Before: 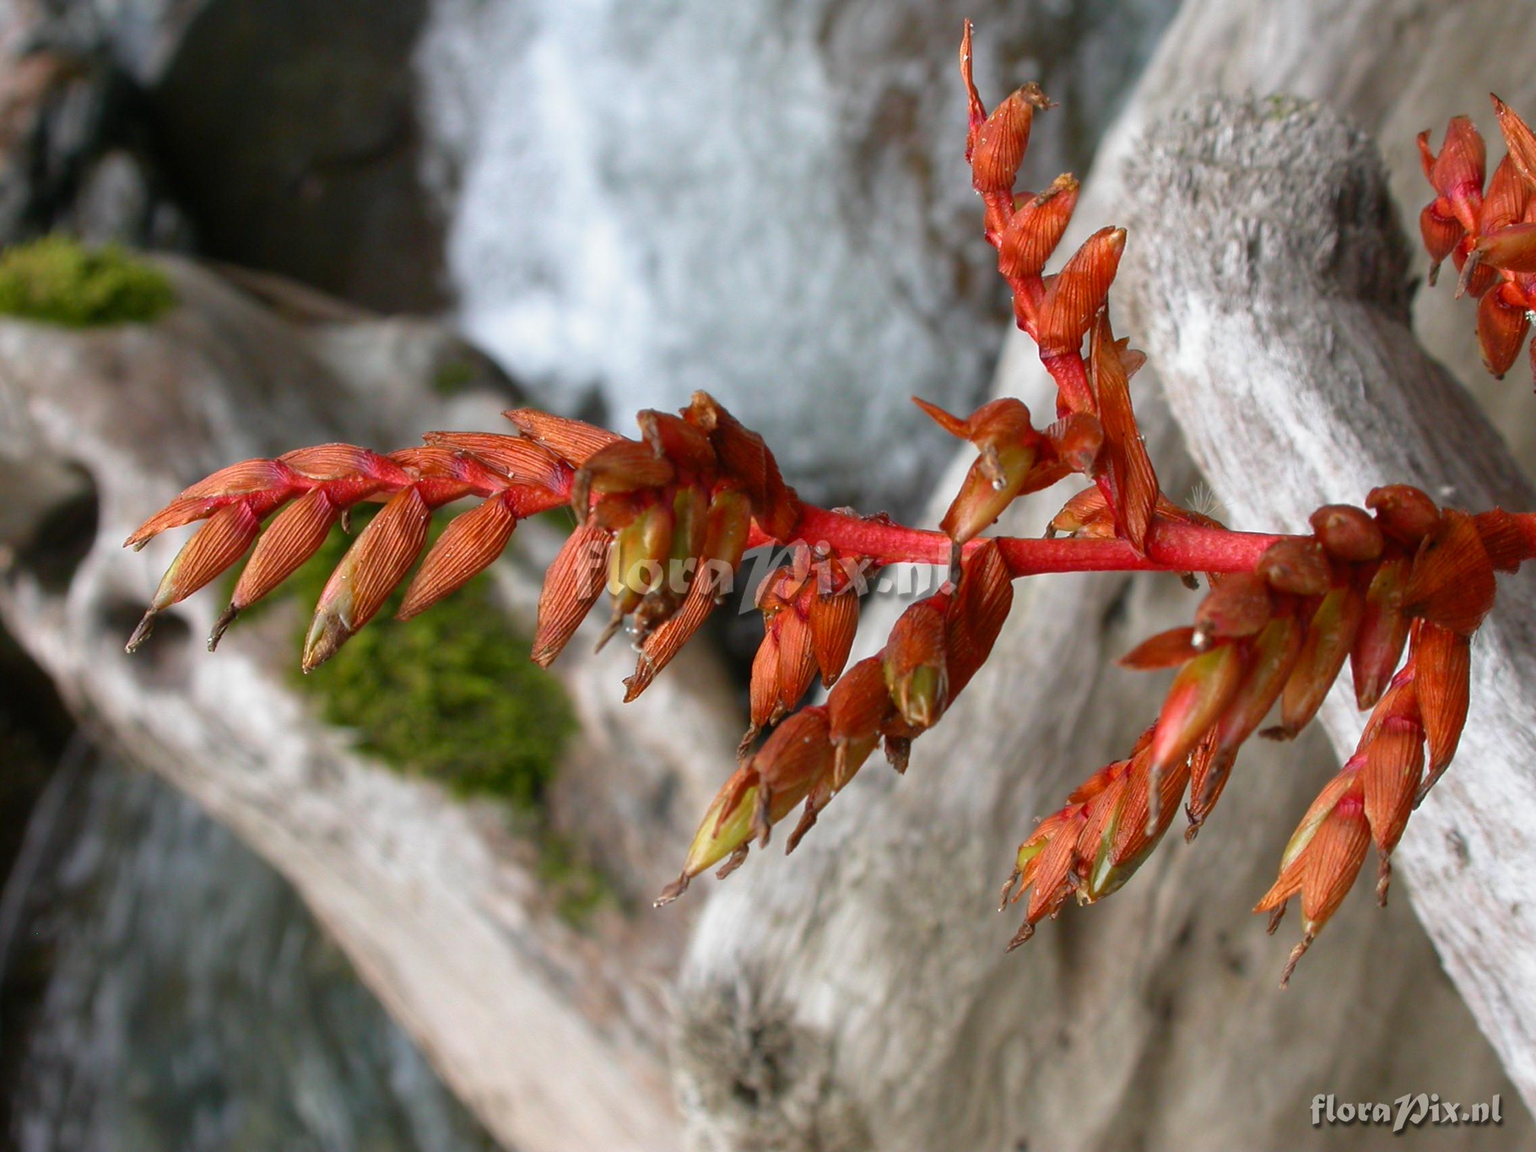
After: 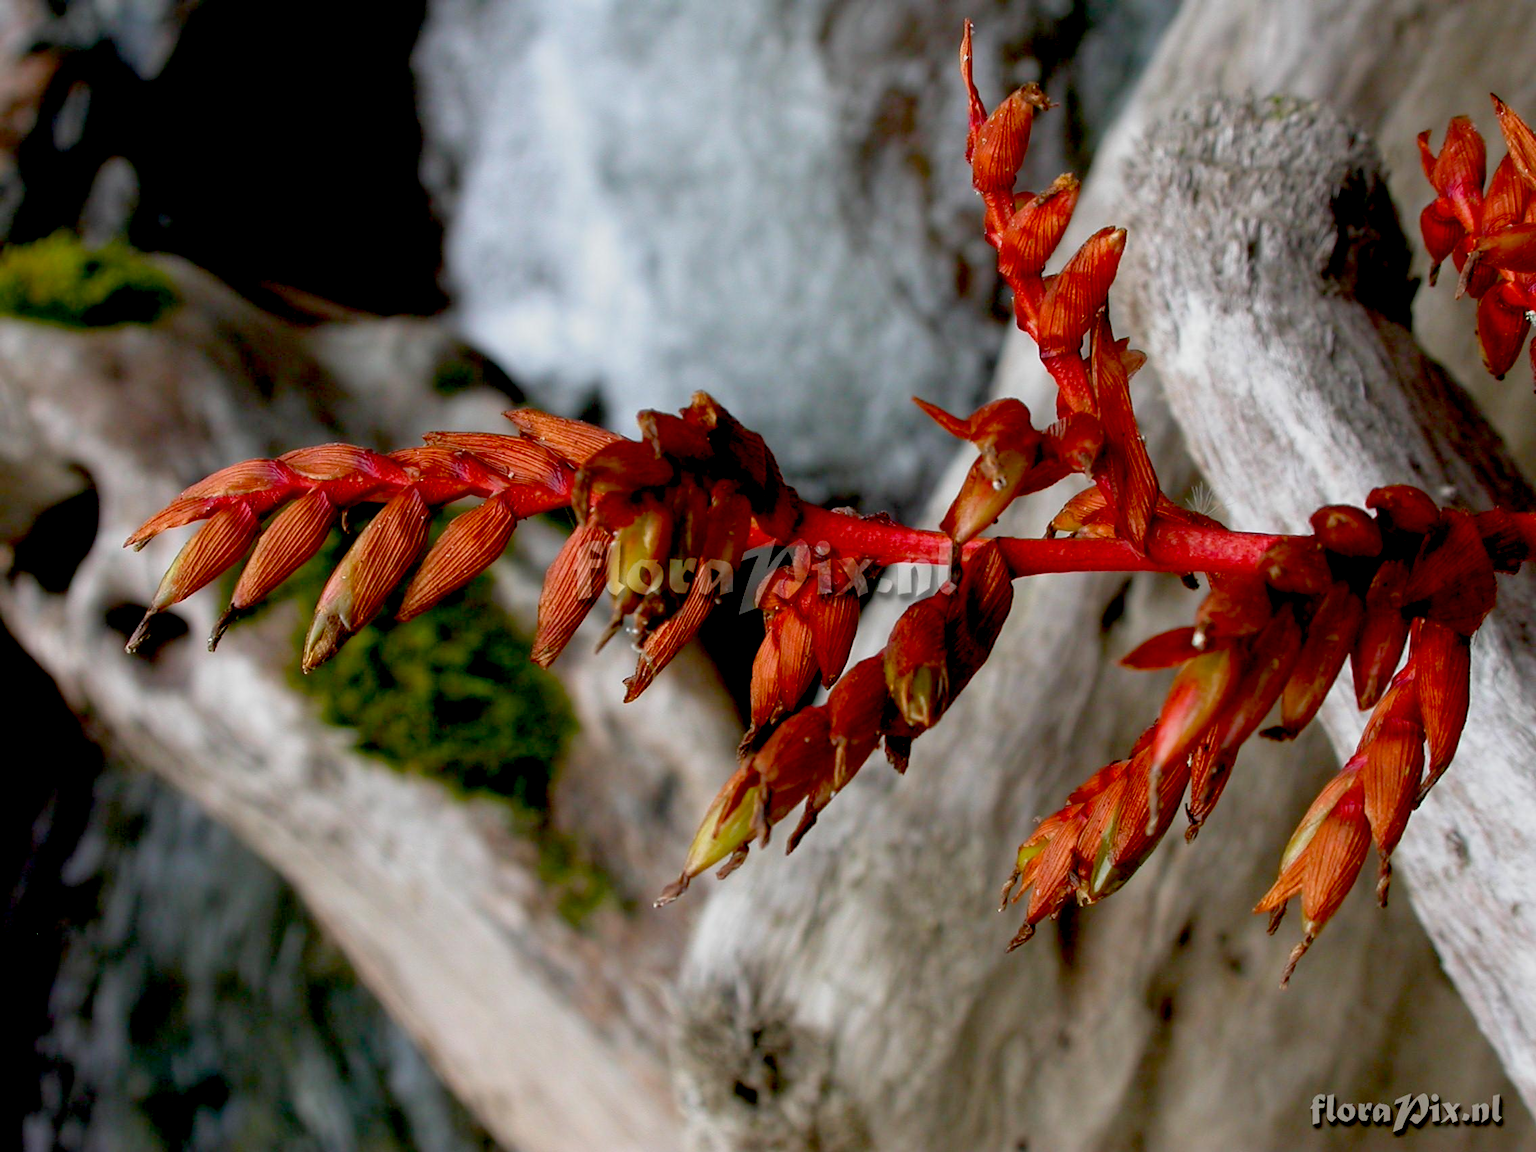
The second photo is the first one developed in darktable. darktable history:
tone equalizer: on, module defaults
exposure: black level correction 0.046, exposure -0.228 EV, compensate highlight preservation false
